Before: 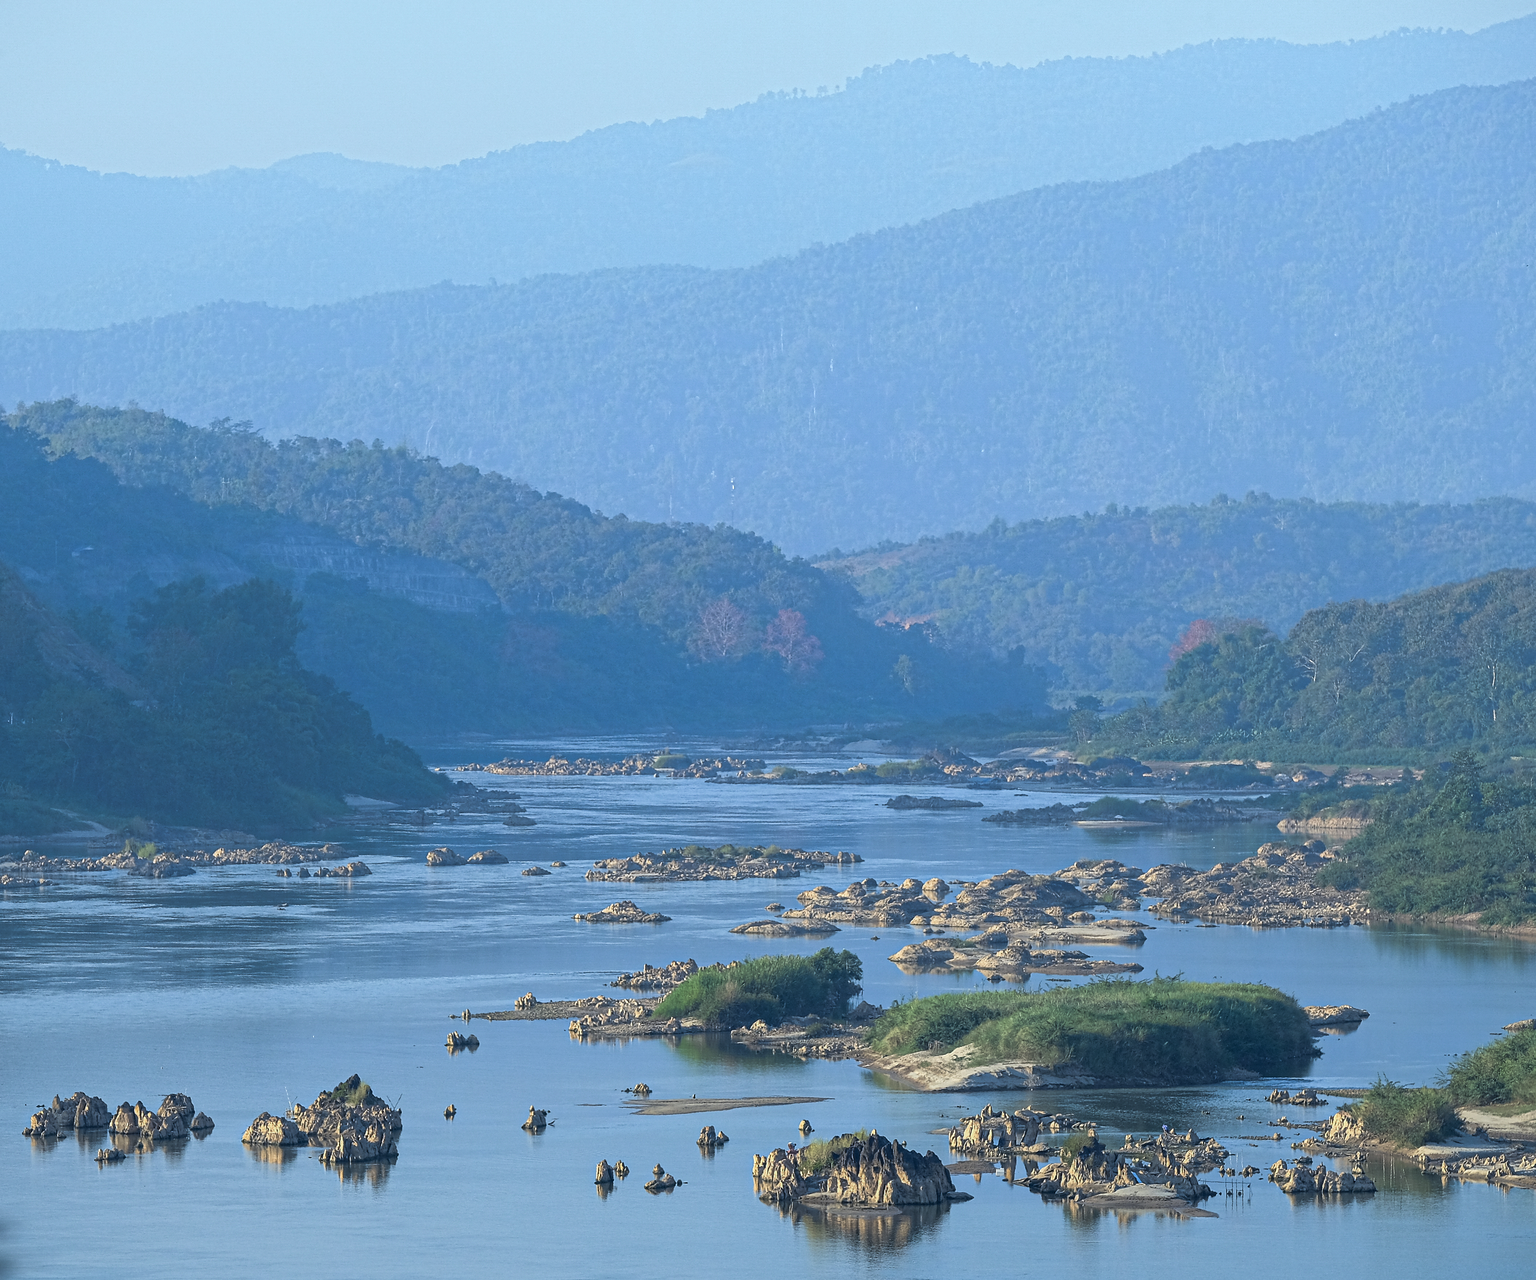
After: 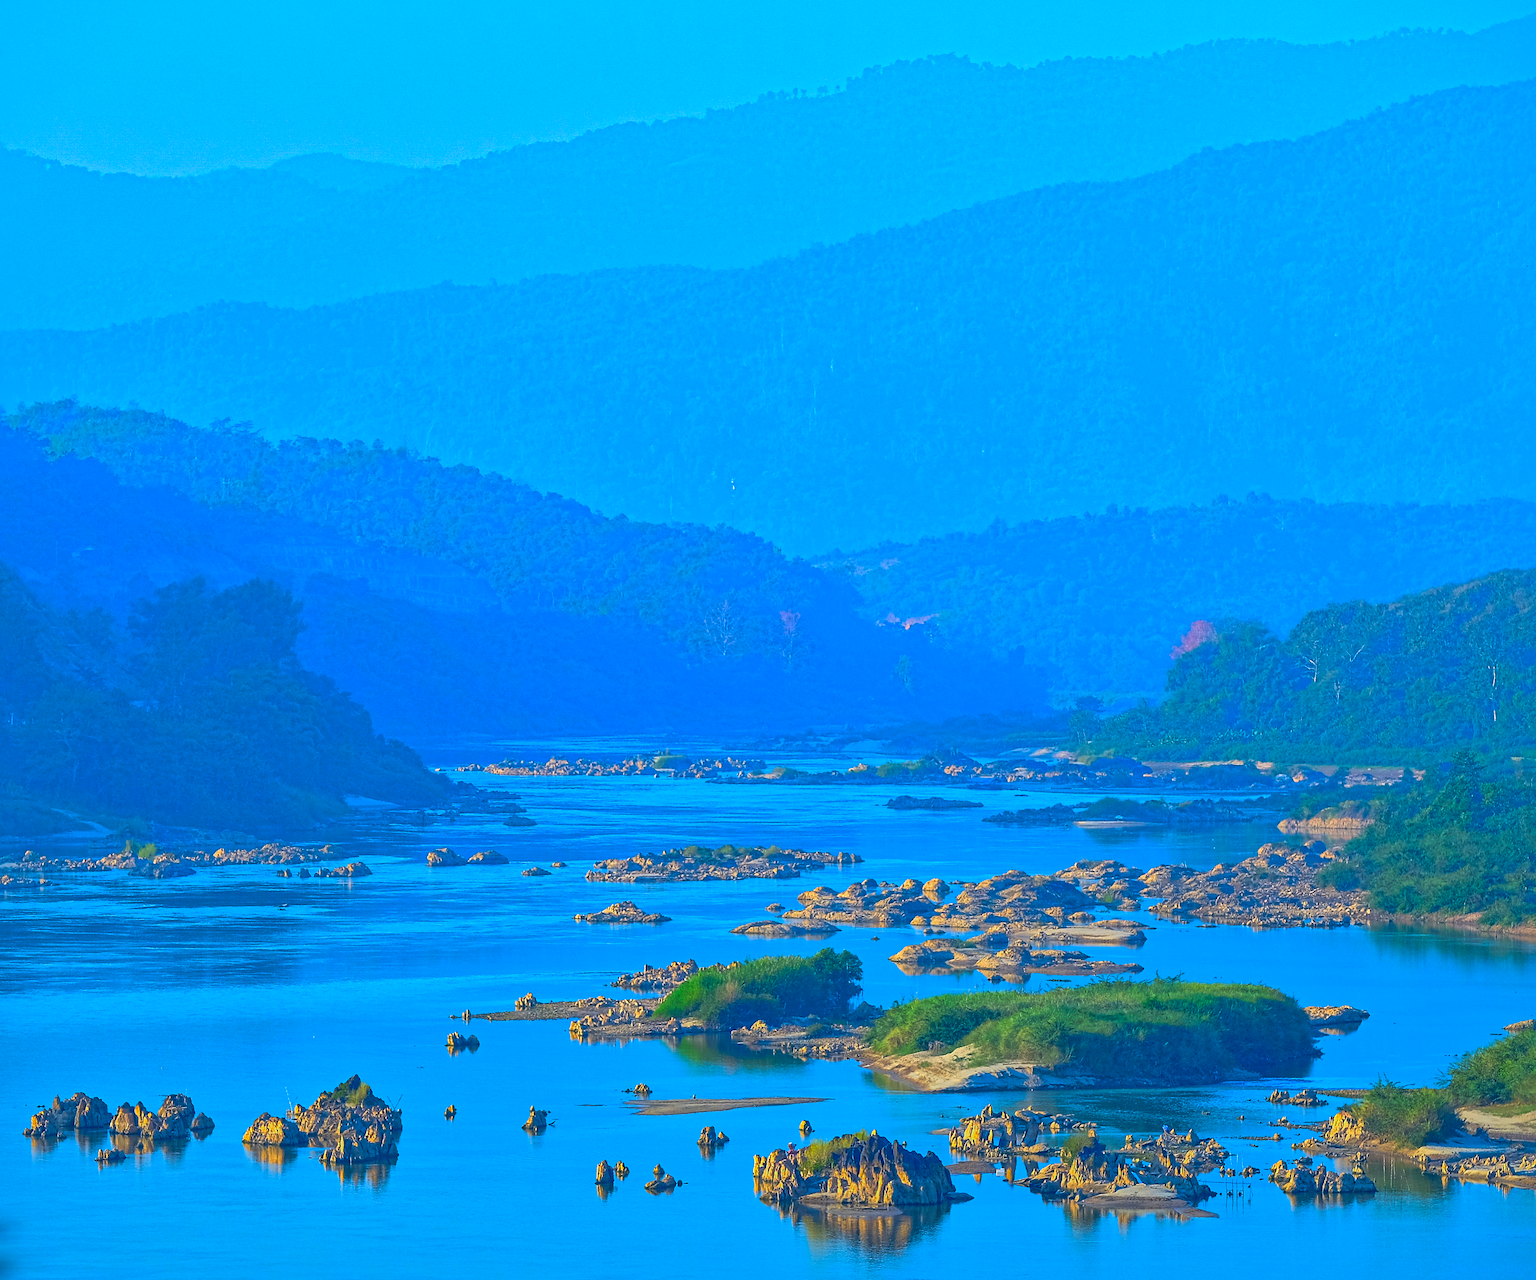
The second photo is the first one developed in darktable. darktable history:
shadows and highlights: shadows 59.18, highlights -59.96
color correction: highlights a* 1.62, highlights b* -1.75, saturation 2.48
